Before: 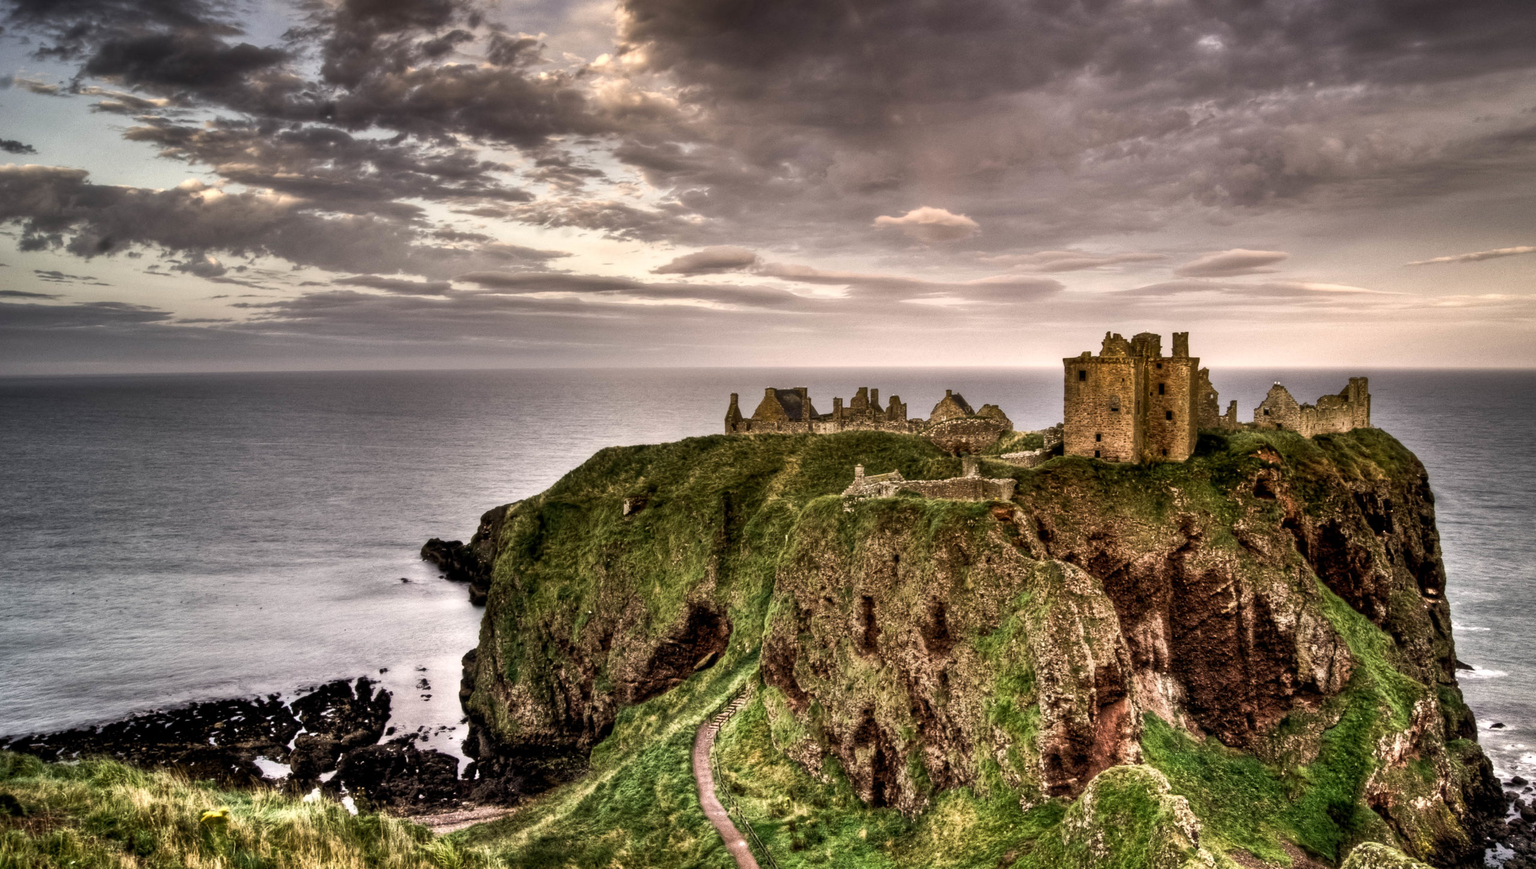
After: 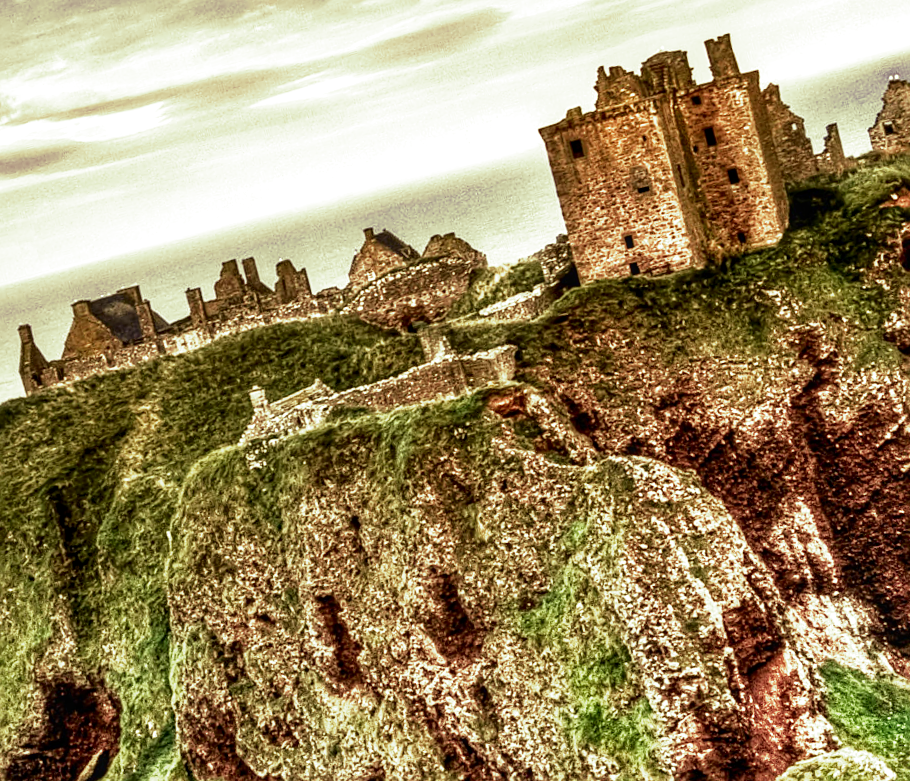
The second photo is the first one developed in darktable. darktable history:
exposure: exposure 0.496 EV, compensate highlight preservation false
local contrast: on, module defaults
rotate and perspective: rotation -14.8°, crop left 0.1, crop right 0.903, crop top 0.25, crop bottom 0.748
crop: left 45.721%, top 13.393%, right 14.118%, bottom 10.01%
tone curve: curves: ch0 [(0, 0.01) (0.037, 0.032) (0.131, 0.108) (0.275, 0.286) (0.483, 0.517) (0.61, 0.661) (0.697, 0.768) (0.797, 0.876) (0.888, 0.952) (0.997, 0.995)]; ch1 [(0, 0) (0.312, 0.262) (0.425, 0.402) (0.5, 0.5) (0.527, 0.532) (0.556, 0.585) (0.683, 0.706) (0.746, 0.77) (1, 1)]; ch2 [(0, 0) (0.223, 0.185) (0.333, 0.284) (0.432, 0.4) (0.502, 0.502) (0.525, 0.527) (0.545, 0.564) (0.587, 0.613) (0.636, 0.654) (0.711, 0.729) (0.845, 0.855) (0.998, 0.977)], color space Lab, independent channels, preserve colors none
sharpen: on, module defaults
split-toning: shadows › hue 290.82°, shadows › saturation 0.34, highlights › saturation 0.38, balance 0, compress 50%
